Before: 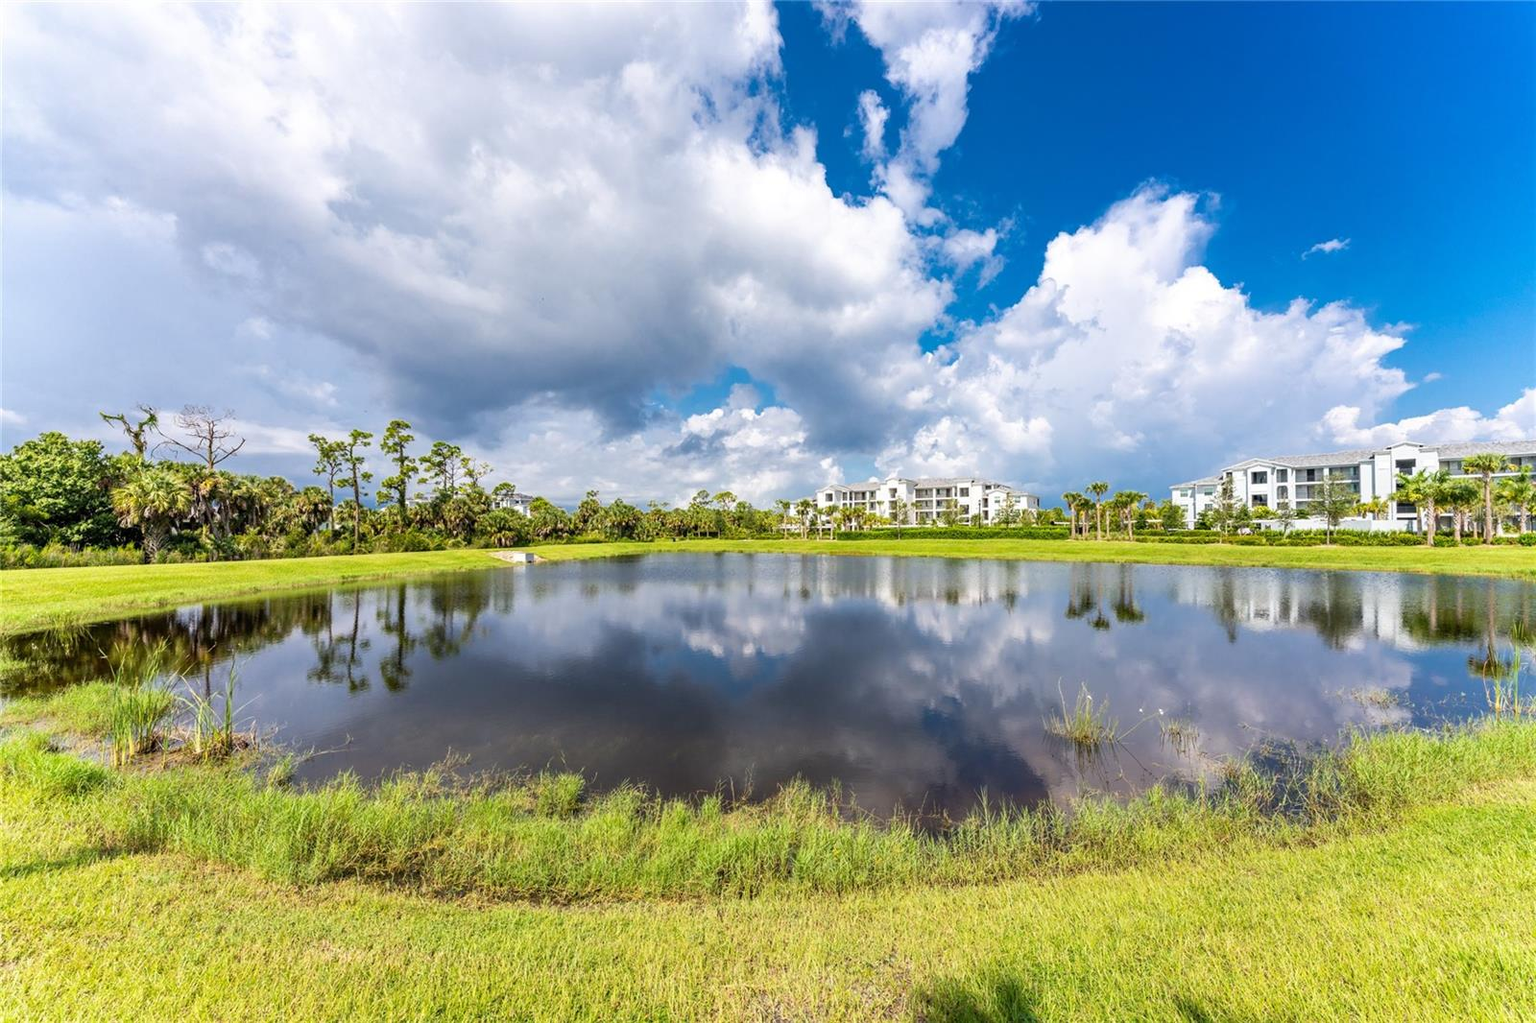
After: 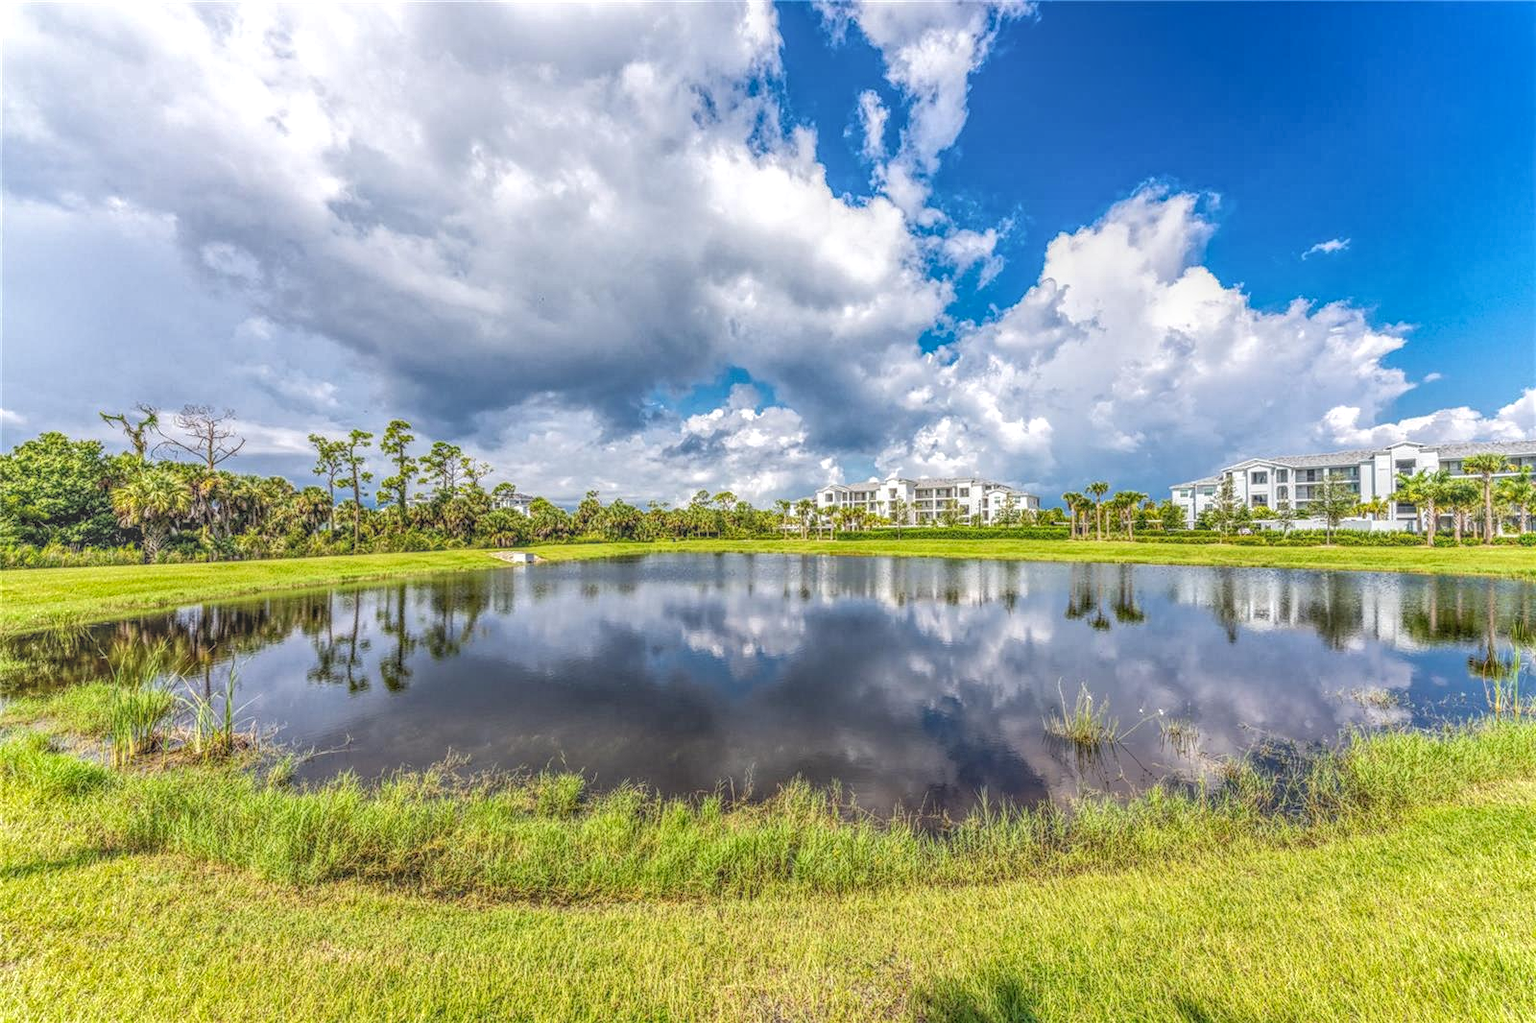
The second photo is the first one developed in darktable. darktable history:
local contrast: highlights 20%, shadows 25%, detail 201%, midtone range 0.2
